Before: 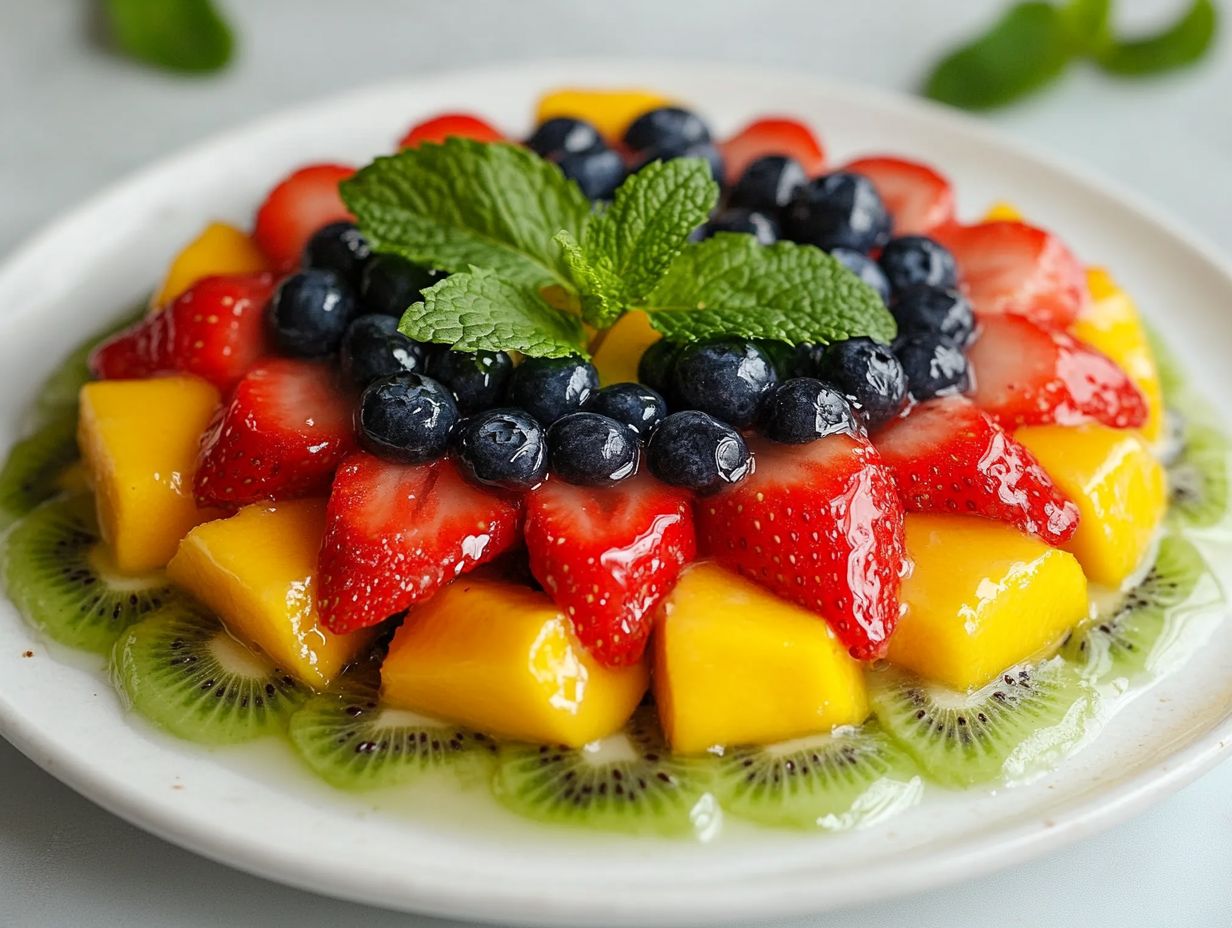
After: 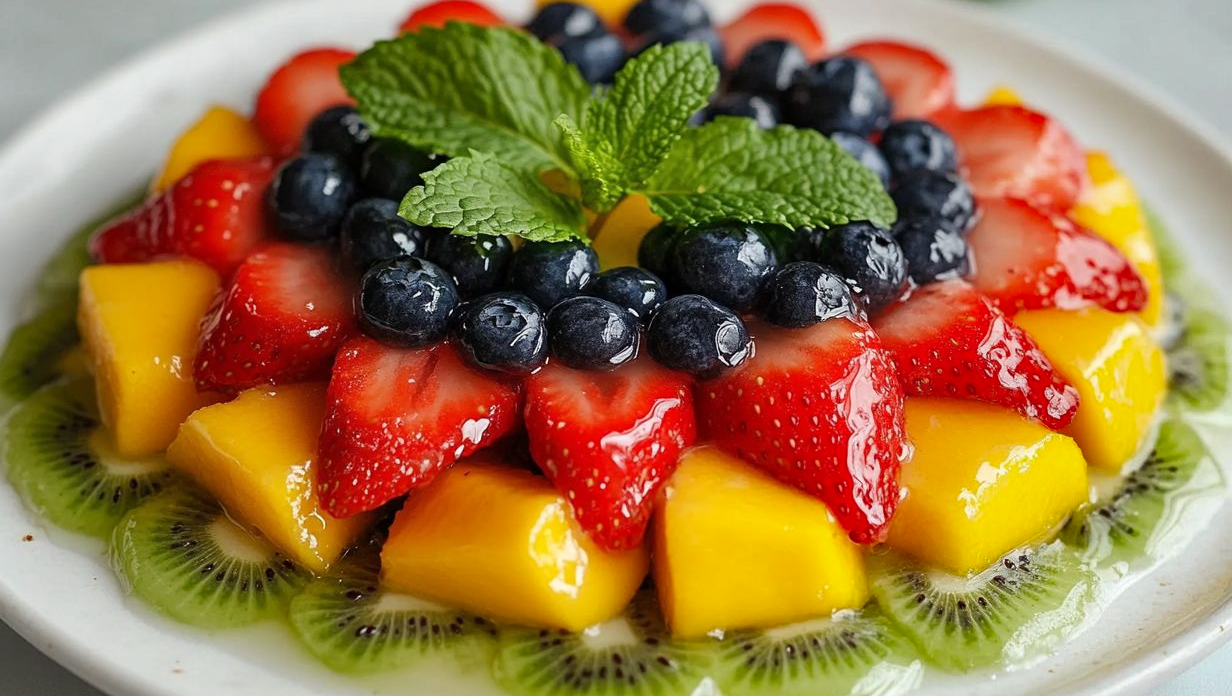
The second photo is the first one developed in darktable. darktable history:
crop and rotate: top 12.5%, bottom 12.5%
shadows and highlights: shadows 25, highlights -48, soften with gaussian
